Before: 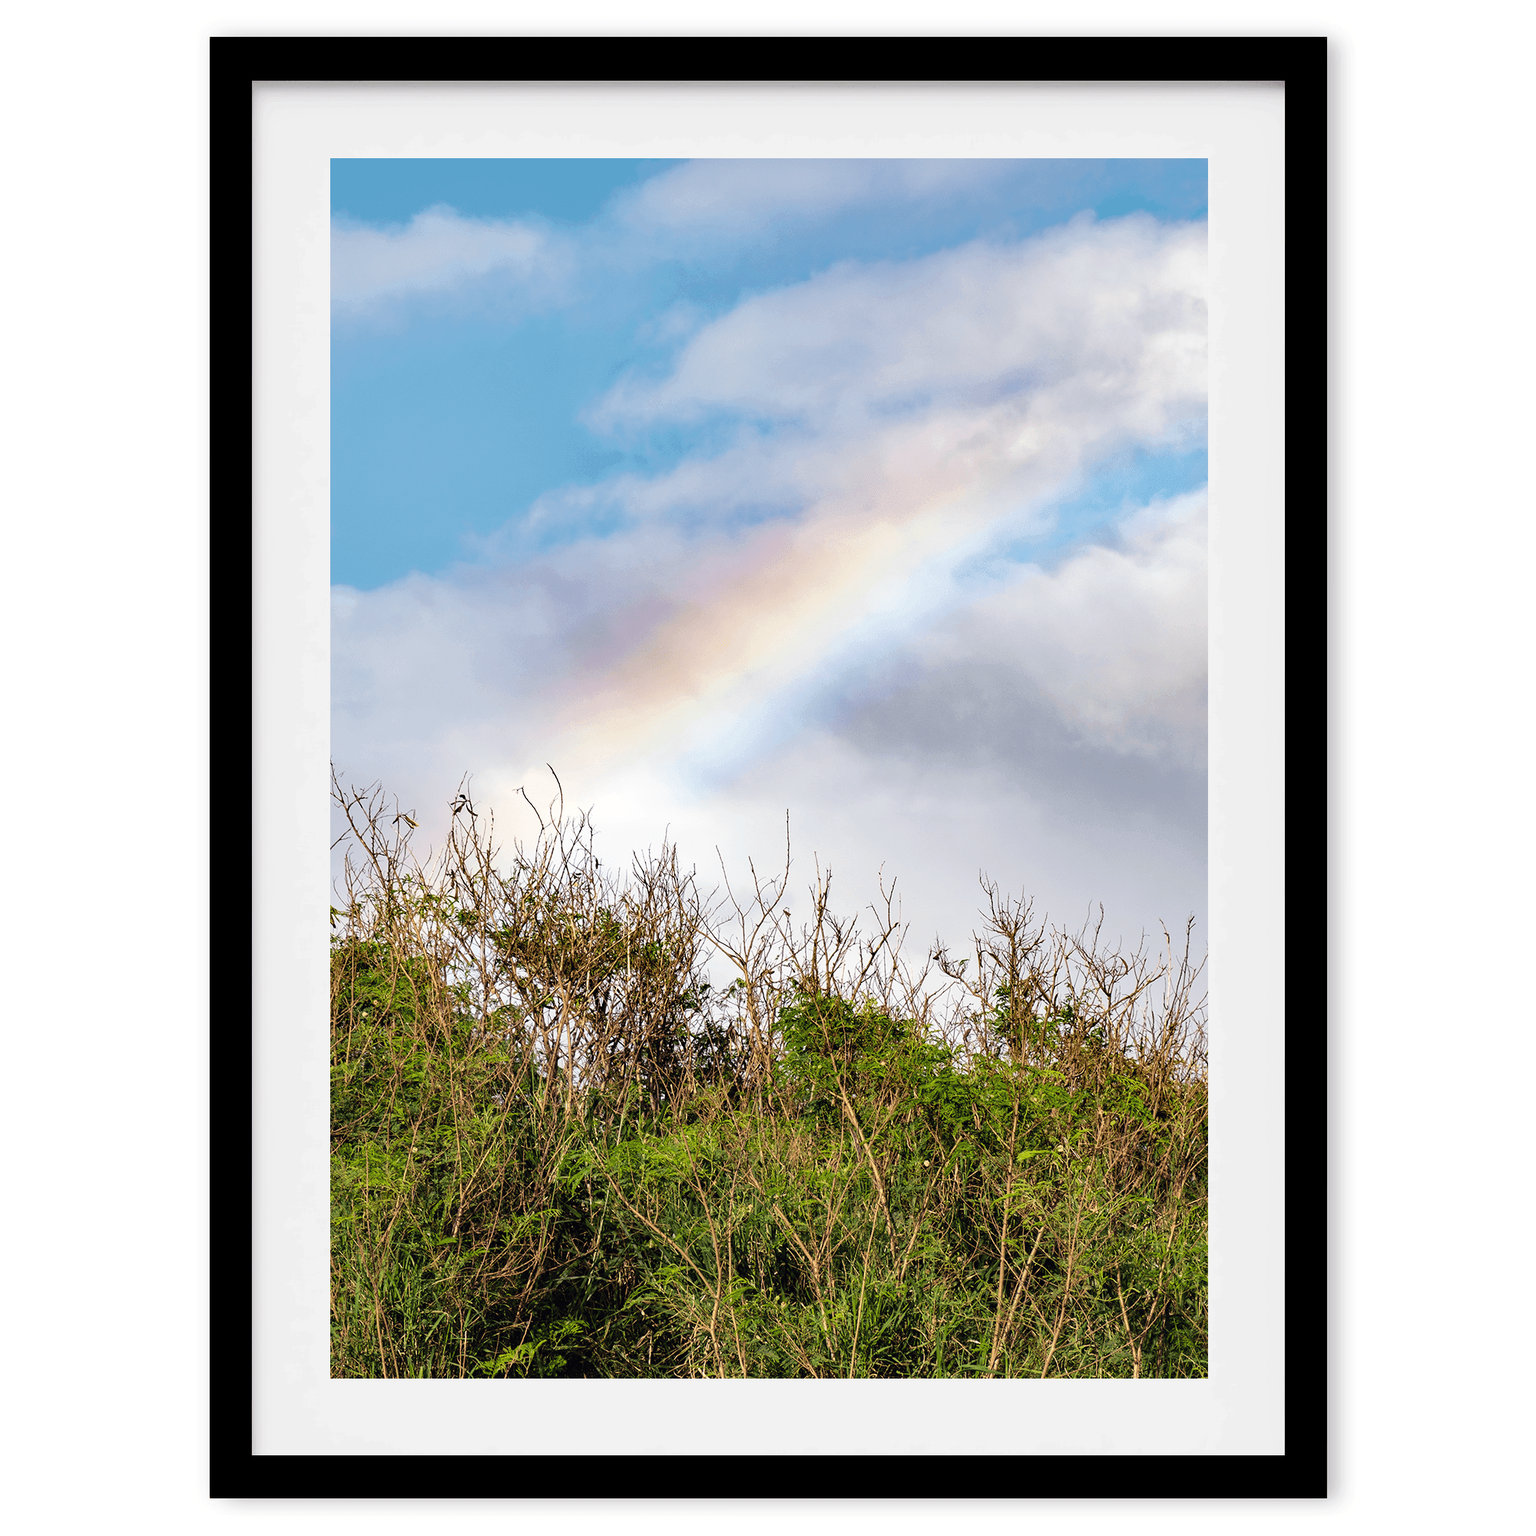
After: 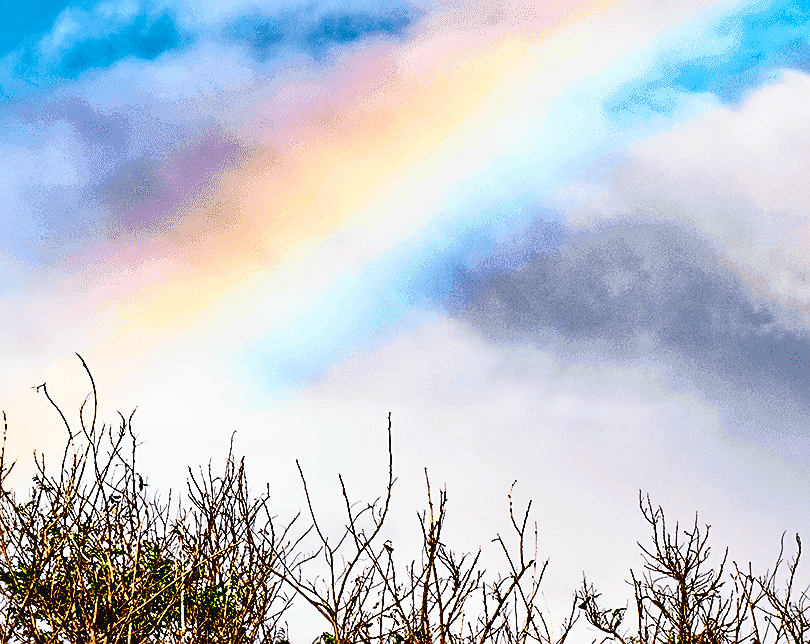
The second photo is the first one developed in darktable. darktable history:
tone curve: curves: ch0 [(0, 0.003) (0.044, 0.032) (0.12, 0.089) (0.19, 0.164) (0.269, 0.269) (0.473, 0.533) (0.595, 0.695) (0.718, 0.823) (0.855, 0.931) (1, 0.982)]; ch1 [(0, 0) (0.243, 0.245) (0.427, 0.387) (0.493, 0.481) (0.501, 0.5) (0.521, 0.528) (0.554, 0.586) (0.607, 0.655) (0.671, 0.735) (0.796, 0.85) (1, 1)]; ch2 [(0, 0) (0.249, 0.216) (0.357, 0.317) (0.448, 0.432) (0.478, 0.492) (0.498, 0.499) (0.517, 0.519) (0.537, 0.57) (0.569, 0.623) (0.61, 0.663) (0.706, 0.75) (0.808, 0.809) (0.991, 0.968)], color space Lab, independent channels, preserve colors none
base curve: curves: ch0 [(0, 0.02) (0.083, 0.036) (1, 1)], preserve colors none
contrast brightness saturation: contrast 0.191, brightness -0.223, saturation 0.116
crop: left 31.819%, top 32.099%, right 27.665%, bottom 35.653%
sharpen: amount 0.597
color correction: highlights b* 0.016, saturation 0.987
color calibration: output R [1.003, 0.027, -0.041, 0], output G [-0.018, 1.043, -0.038, 0], output B [0.071, -0.086, 1.017, 0], illuminant same as pipeline (D50), adaptation XYZ, x 0.346, y 0.358, temperature 5011.12 K
contrast equalizer: y [[0.586, 0.584, 0.576, 0.565, 0.552, 0.539], [0.5 ×6], [0.97, 0.959, 0.919, 0.859, 0.789, 0.717], [0 ×6], [0 ×6]]
